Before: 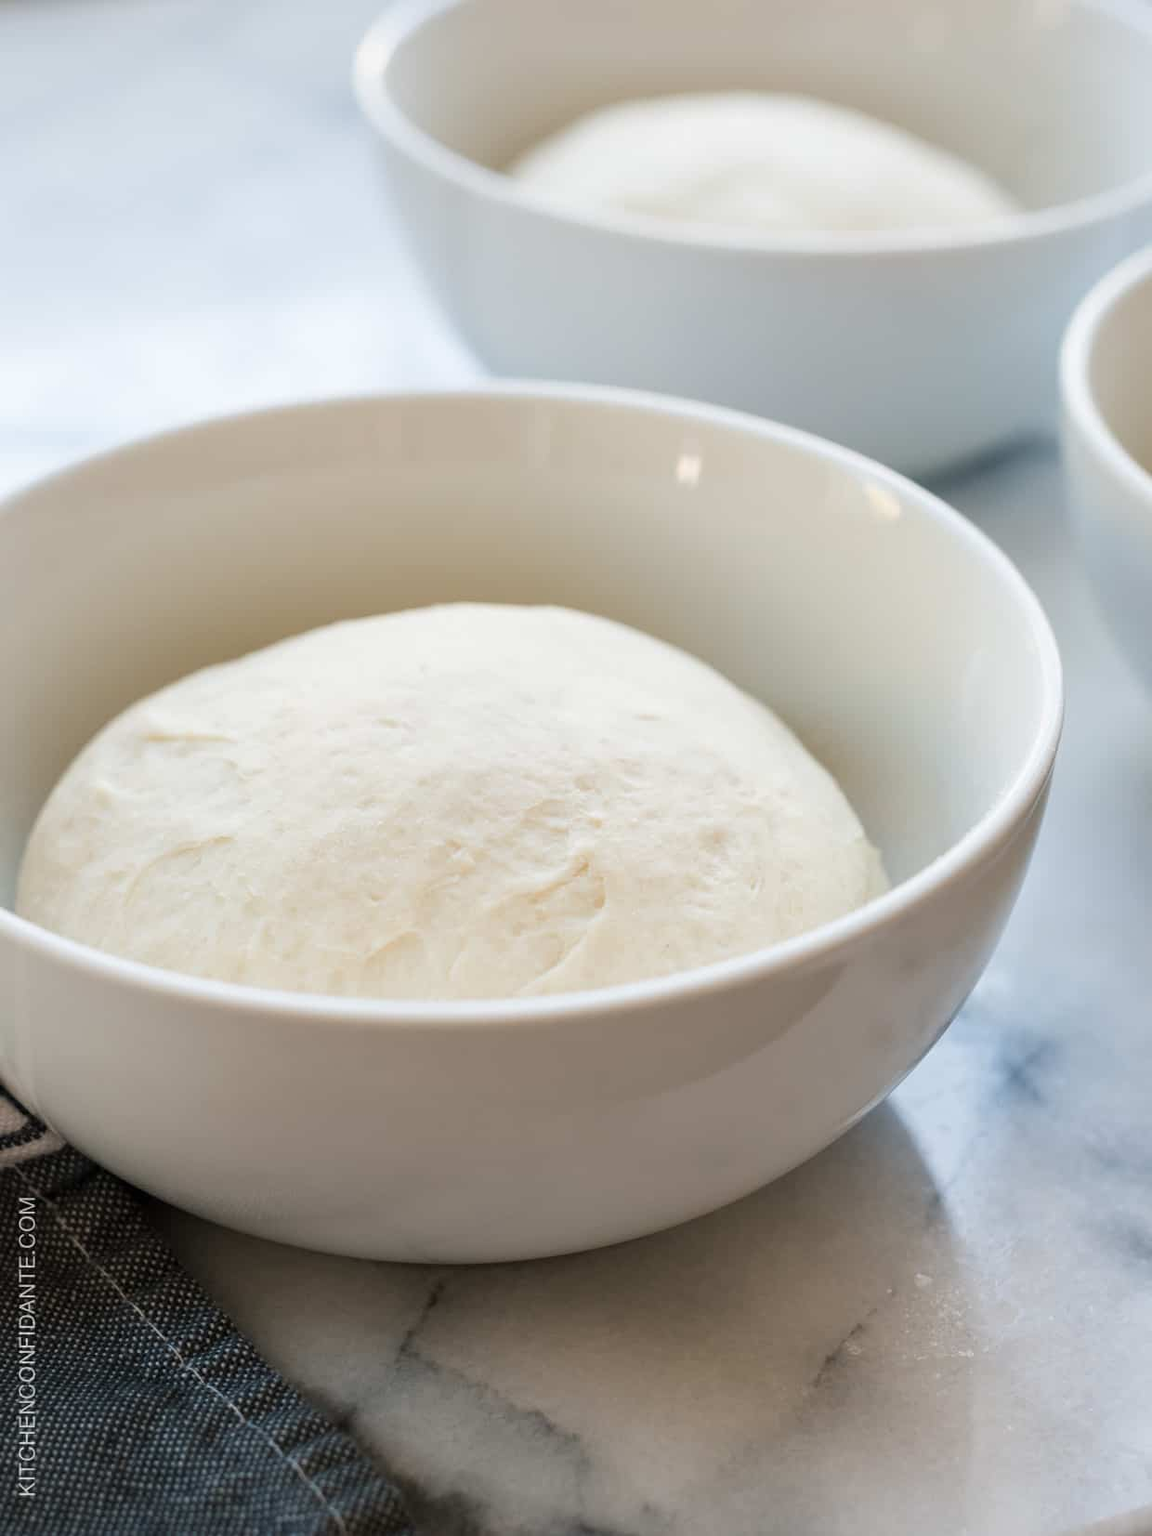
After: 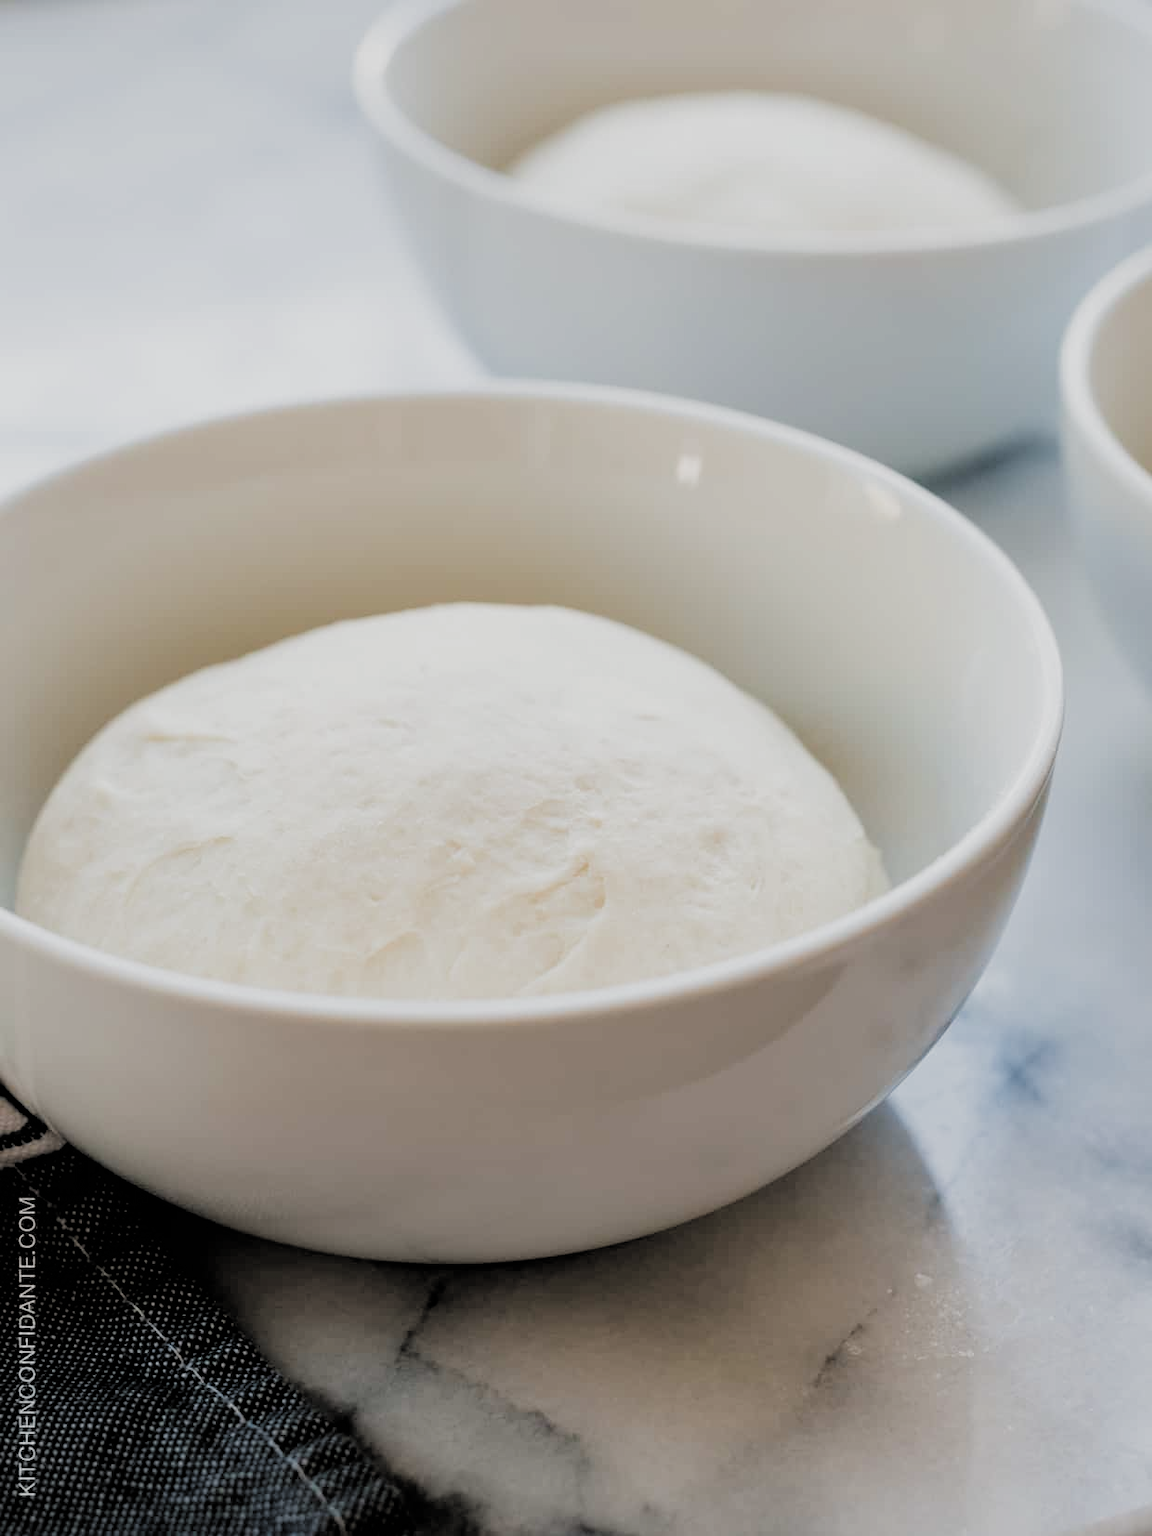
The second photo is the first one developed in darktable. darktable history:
filmic rgb: black relative exposure -3.9 EV, white relative exposure 3.16 EV, hardness 2.87, add noise in highlights 0.001, color science v3 (2019), use custom middle-gray values true, contrast in highlights soft
